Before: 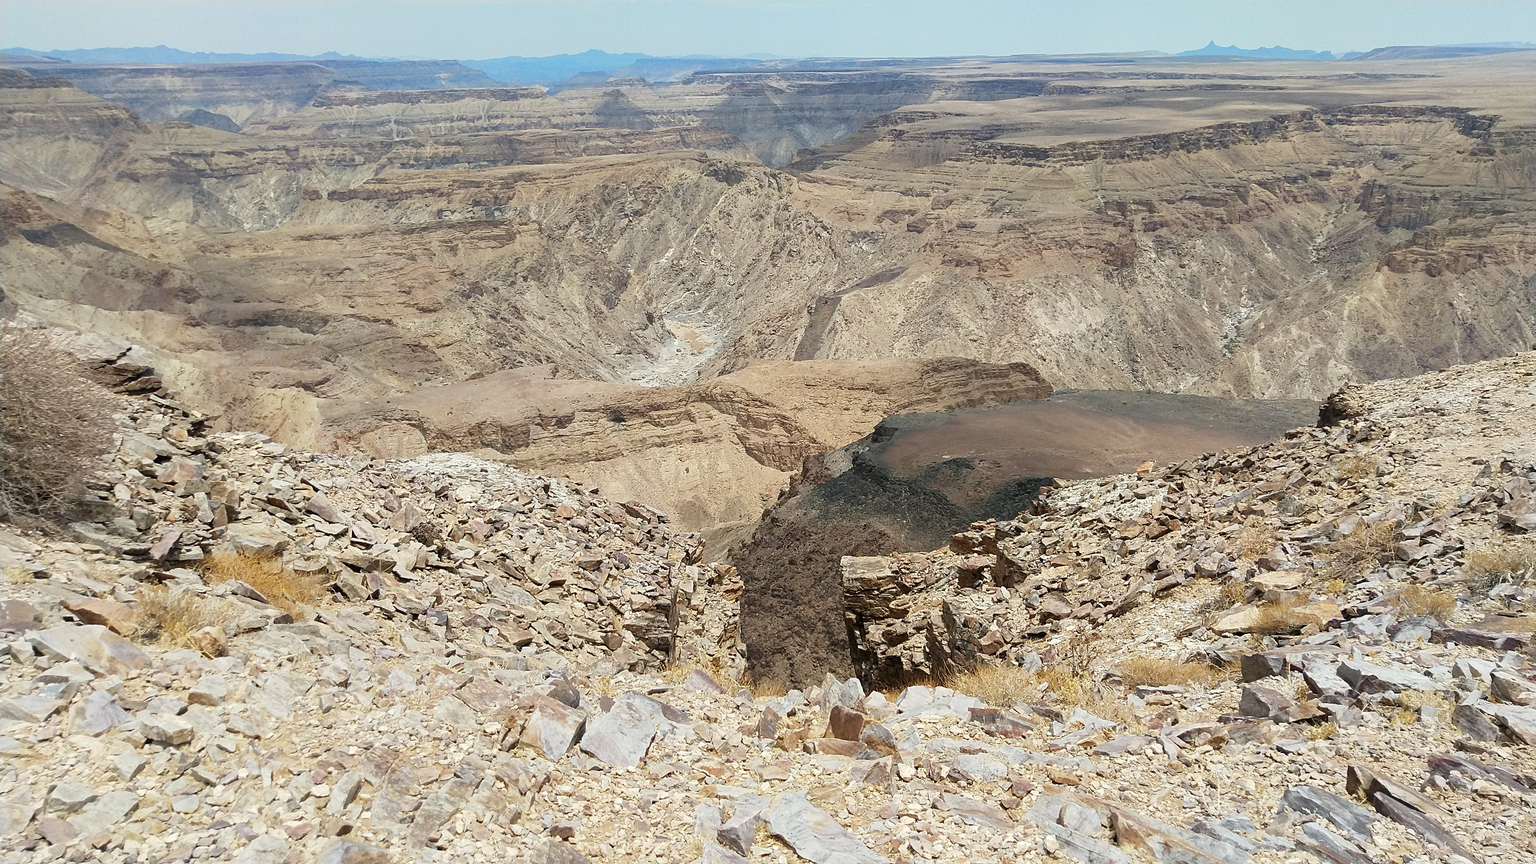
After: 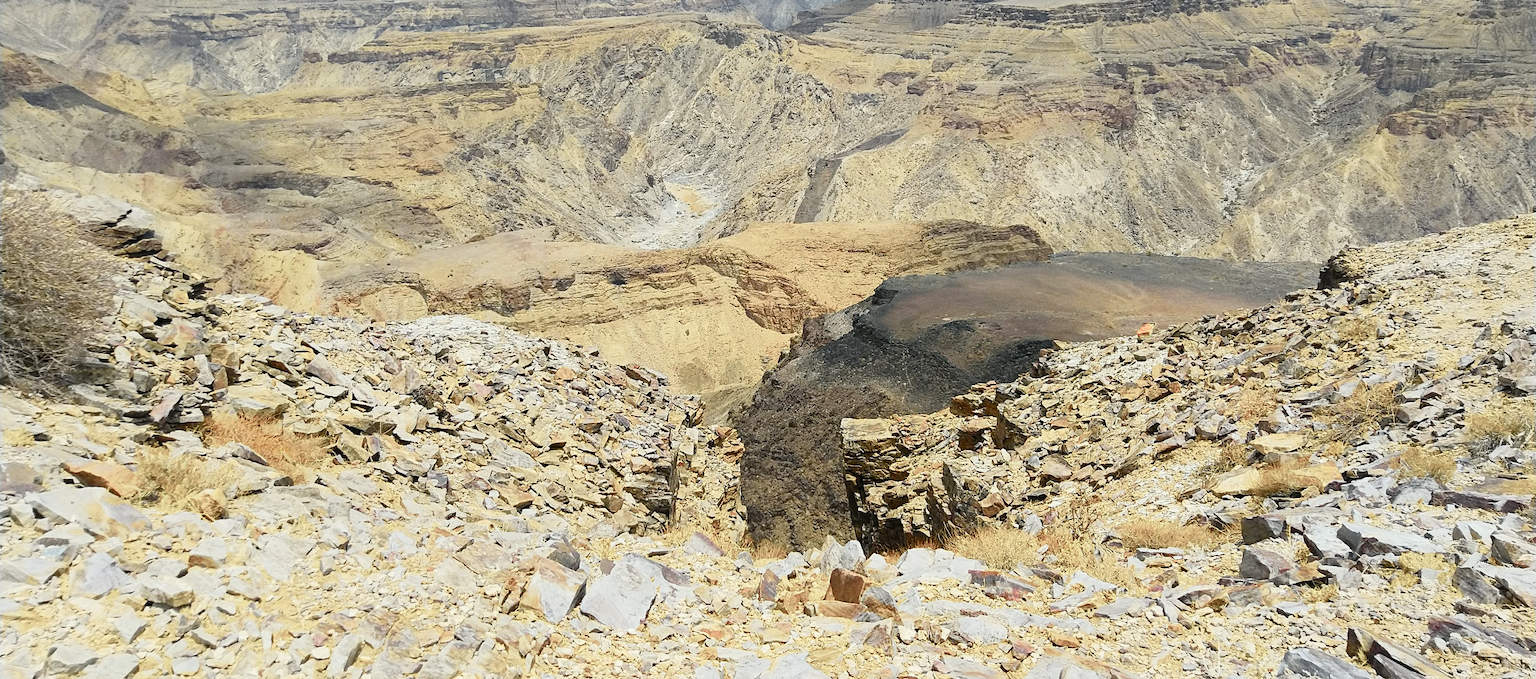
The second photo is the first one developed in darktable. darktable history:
crop and rotate: top 15.996%, bottom 5.315%
tone curve: curves: ch0 [(0, 0.013) (0.104, 0.103) (0.258, 0.267) (0.448, 0.489) (0.709, 0.794) (0.895, 0.915) (0.994, 0.971)]; ch1 [(0, 0) (0.335, 0.298) (0.446, 0.416) (0.488, 0.488) (0.515, 0.504) (0.581, 0.615) (0.635, 0.661) (1, 1)]; ch2 [(0, 0) (0.314, 0.306) (0.436, 0.447) (0.502, 0.5) (0.538, 0.541) (0.568, 0.603) (0.641, 0.635) (0.717, 0.701) (1, 1)], color space Lab, independent channels, preserve colors none
